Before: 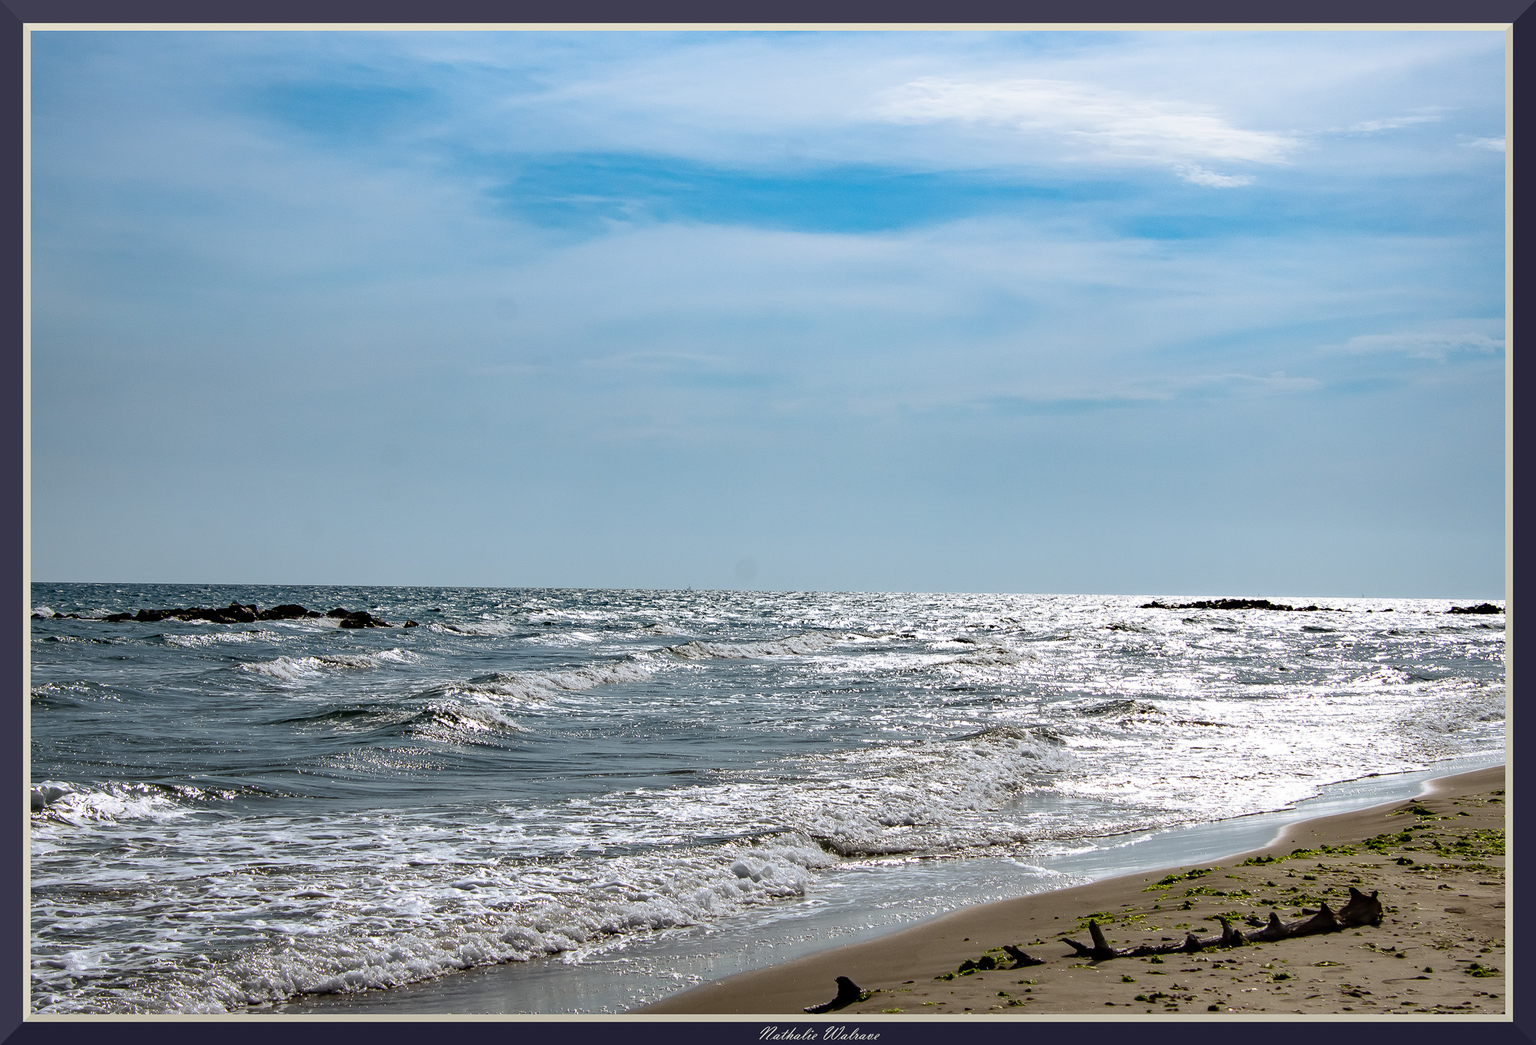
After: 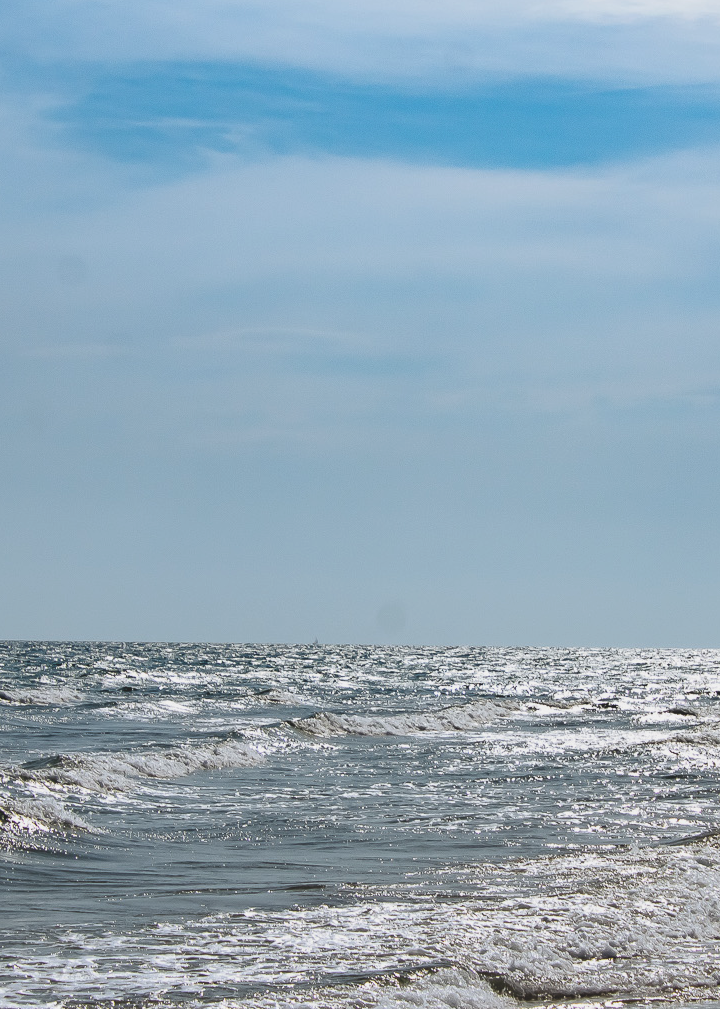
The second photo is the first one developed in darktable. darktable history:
crop and rotate: left 29.476%, top 10.214%, right 35.32%, bottom 17.333%
color balance: lift [1.01, 1, 1, 1], gamma [1.097, 1, 1, 1], gain [0.85, 1, 1, 1]
